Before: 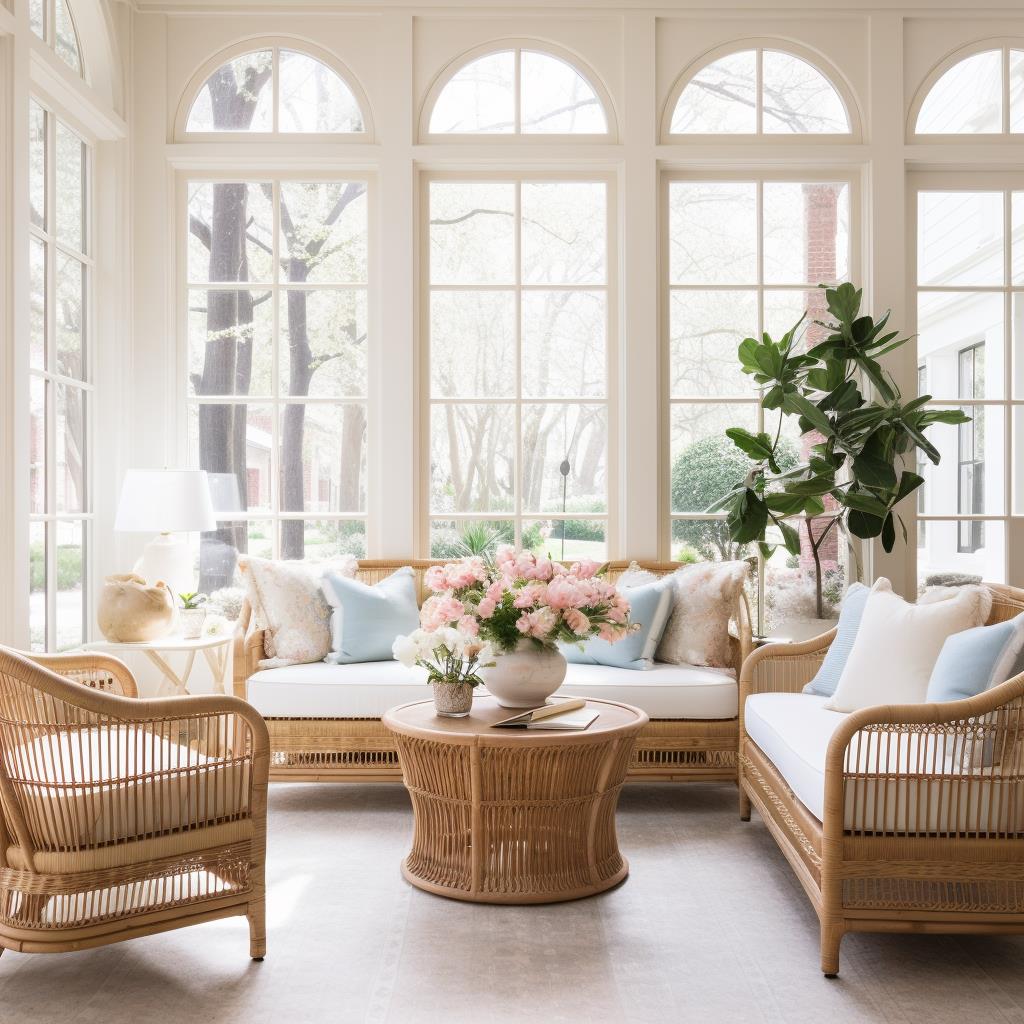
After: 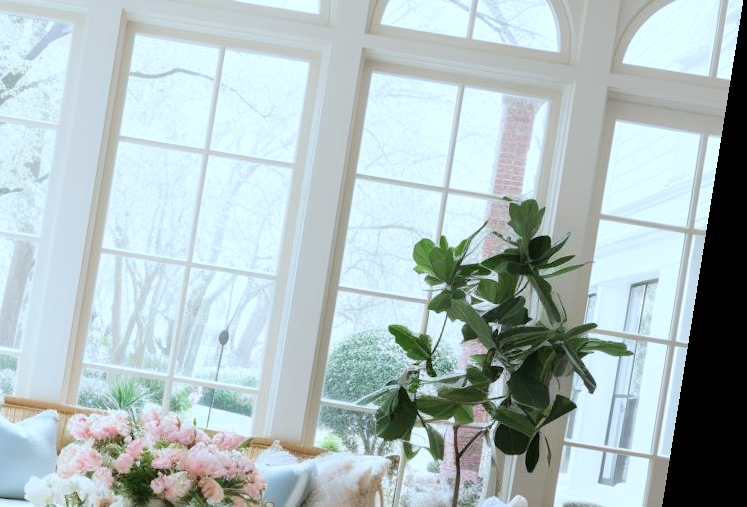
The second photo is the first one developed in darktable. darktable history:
color calibration: illuminant F (fluorescent), F source F9 (Cool White Deluxe 4150 K) – high CRI, x 0.374, y 0.373, temperature 4158.34 K
crop: left 36.005%, top 18.293%, right 0.31%, bottom 38.444%
rotate and perspective: rotation 9.12°, automatic cropping off
